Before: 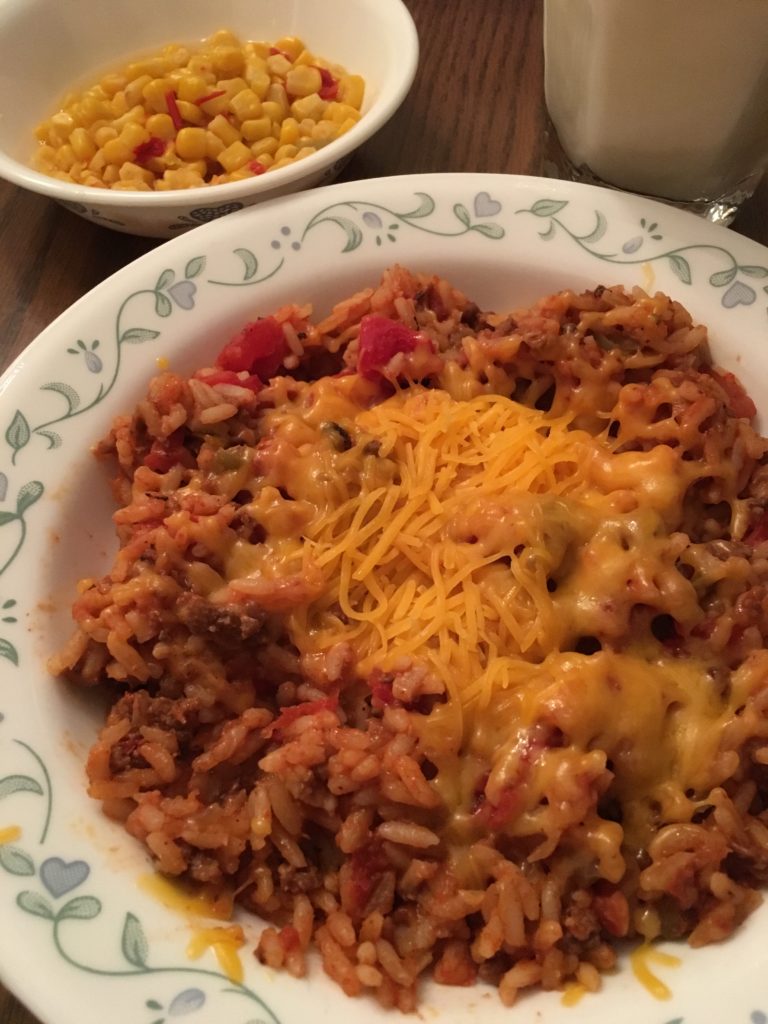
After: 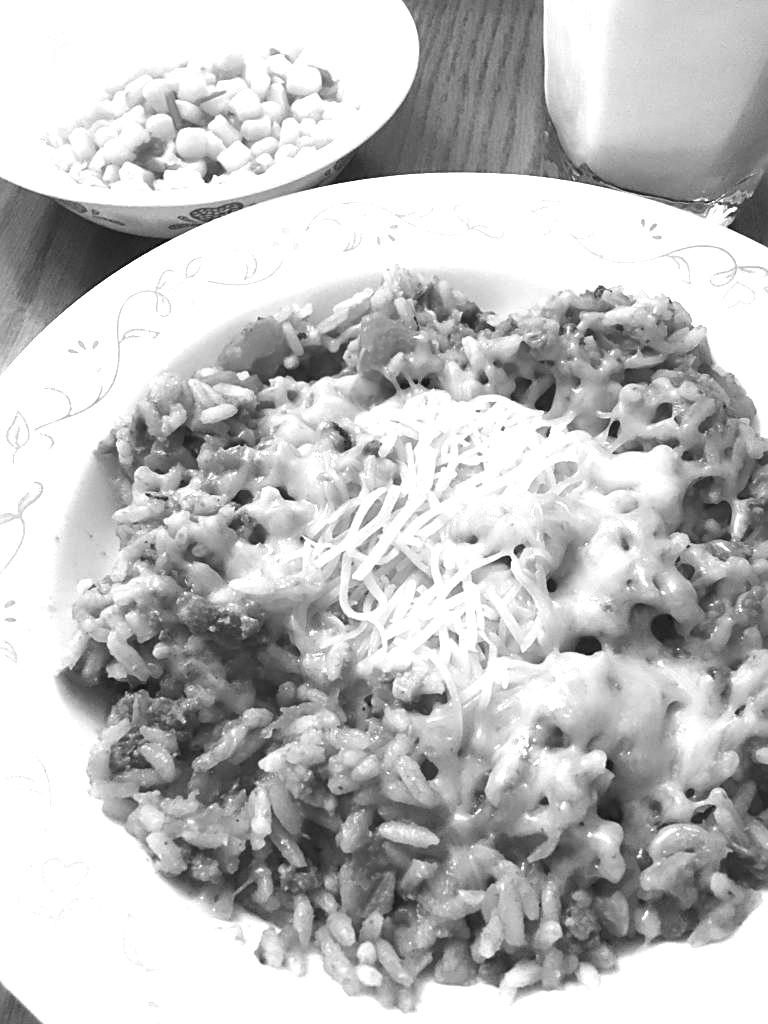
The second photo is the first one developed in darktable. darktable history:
exposure: black level correction 0, exposure 1.2 EV, compensate exposure bias true, compensate highlight preservation false
sharpen: on, module defaults
levels: levels [0, 0.352, 0.703]
monochrome: a -92.57, b 58.91
color balance: lift [1.005, 1.002, 0.998, 0.998], gamma [1, 1.021, 1.02, 0.979], gain [0.923, 1.066, 1.056, 0.934]
